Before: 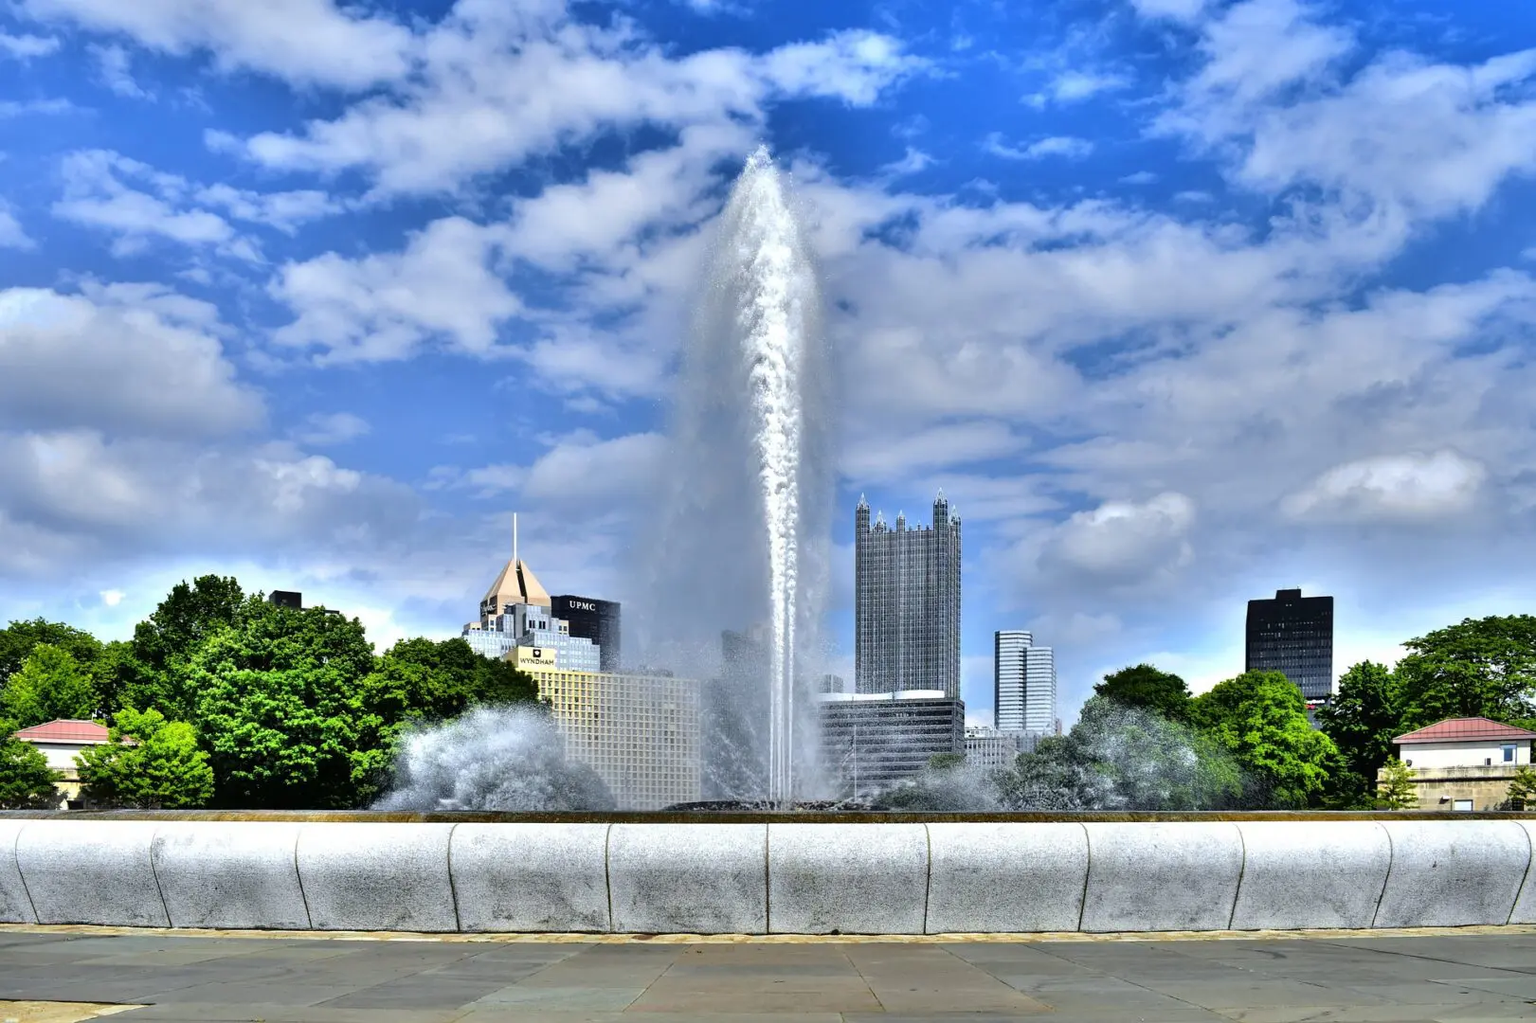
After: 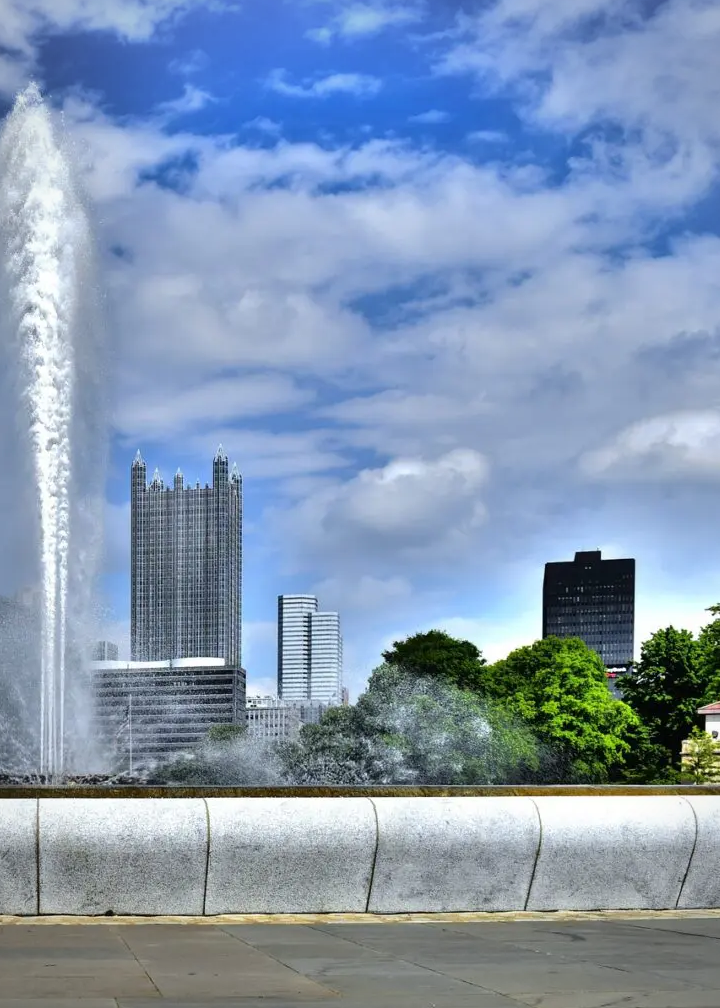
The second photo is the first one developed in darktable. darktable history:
crop: left 47.628%, top 6.643%, right 7.874%
vignetting: fall-off radius 60.92%
